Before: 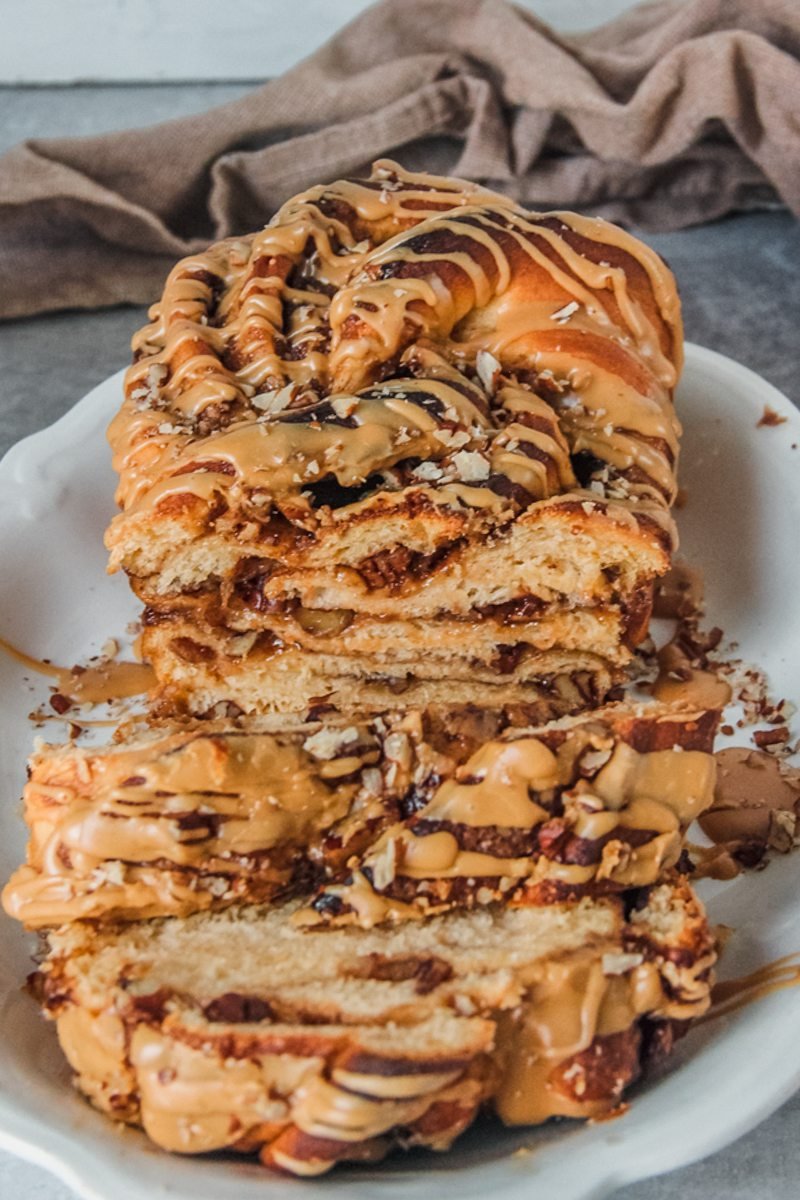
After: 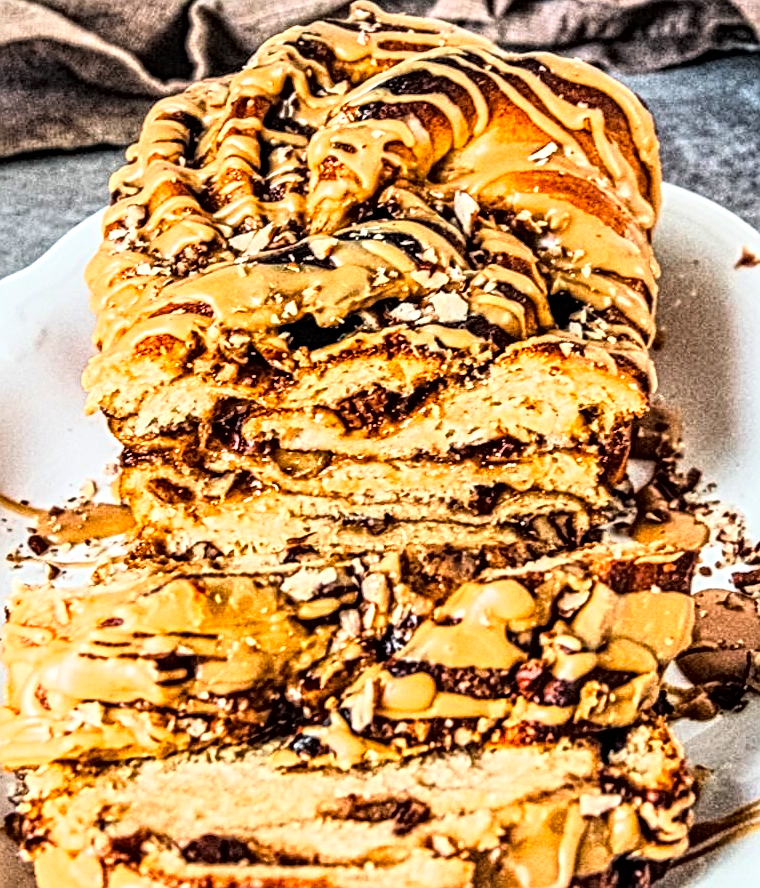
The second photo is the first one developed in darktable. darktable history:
color balance rgb: perceptual saturation grading › global saturation 8.89%, saturation formula JzAzBz (2021)
rgb curve: curves: ch0 [(0, 0) (0.21, 0.15) (0.24, 0.21) (0.5, 0.75) (0.75, 0.96) (0.89, 0.99) (1, 1)]; ch1 [(0, 0.02) (0.21, 0.13) (0.25, 0.2) (0.5, 0.67) (0.75, 0.9) (0.89, 0.97) (1, 1)]; ch2 [(0, 0.02) (0.21, 0.13) (0.25, 0.2) (0.5, 0.67) (0.75, 0.9) (0.89, 0.97) (1, 1)], compensate middle gray true
crop and rotate: left 2.991%, top 13.302%, right 1.981%, bottom 12.636%
local contrast: mode bilateral grid, contrast 20, coarseness 3, detail 300%, midtone range 0.2
